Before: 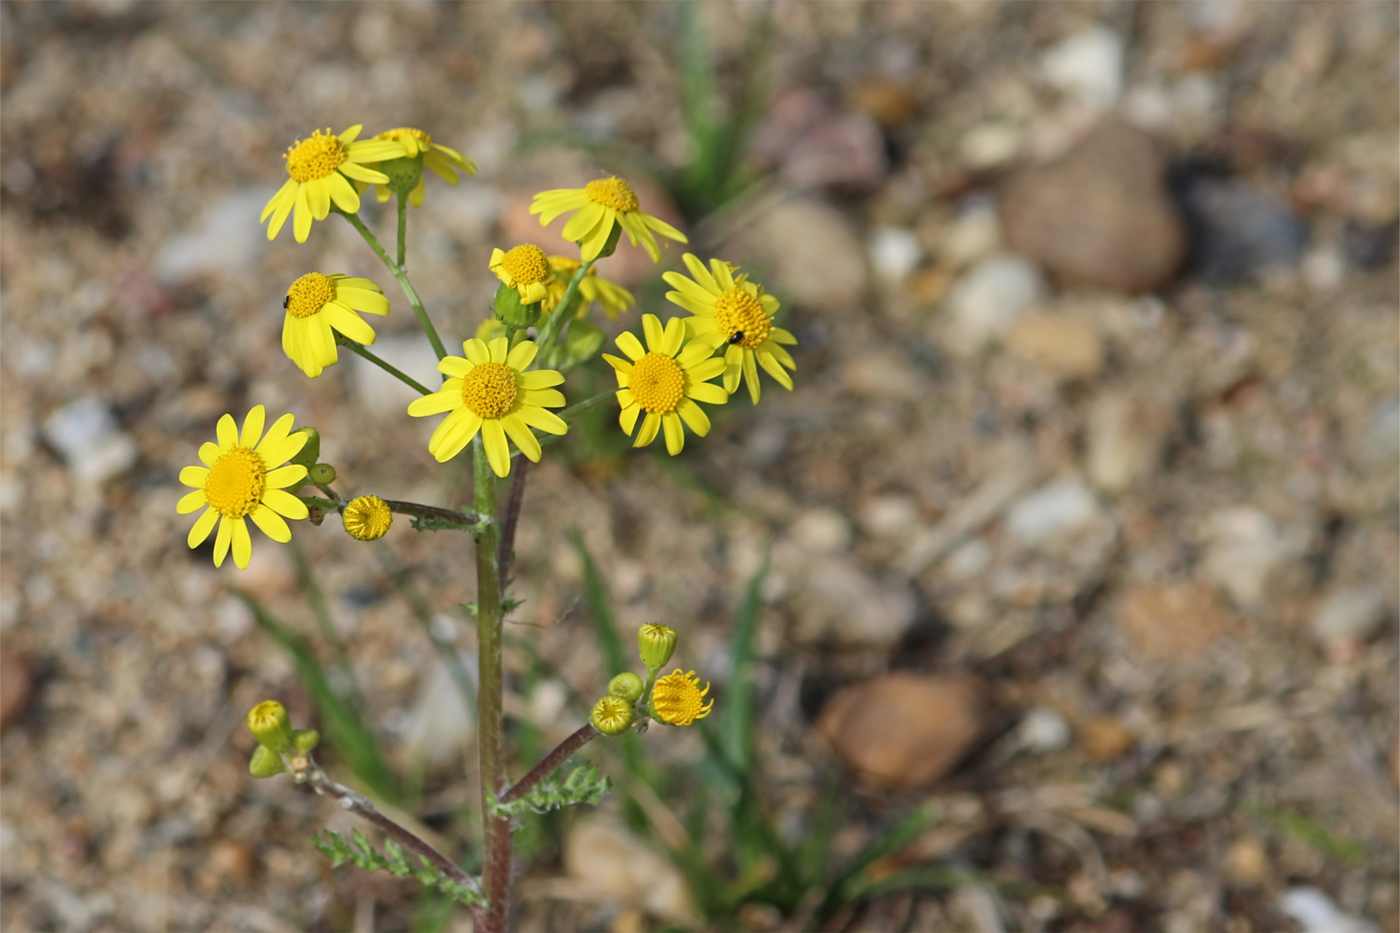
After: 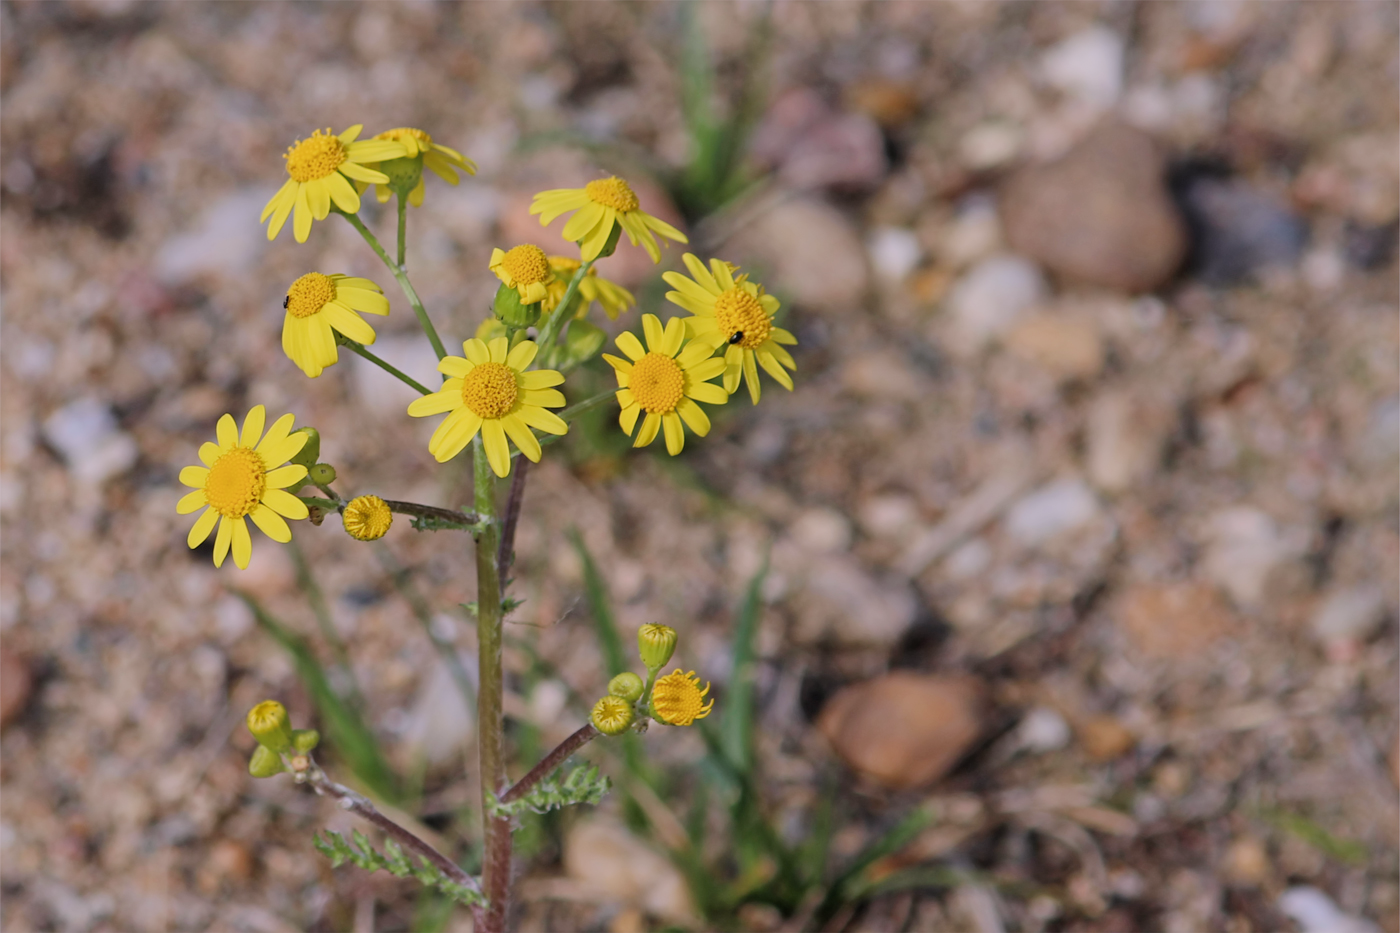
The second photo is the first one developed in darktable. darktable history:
white balance: red 1.066, blue 1.119
bloom: size 13.65%, threshold 98.39%, strength 4.82%
filmic rgb: hardness 4.17, contrast 0.921
